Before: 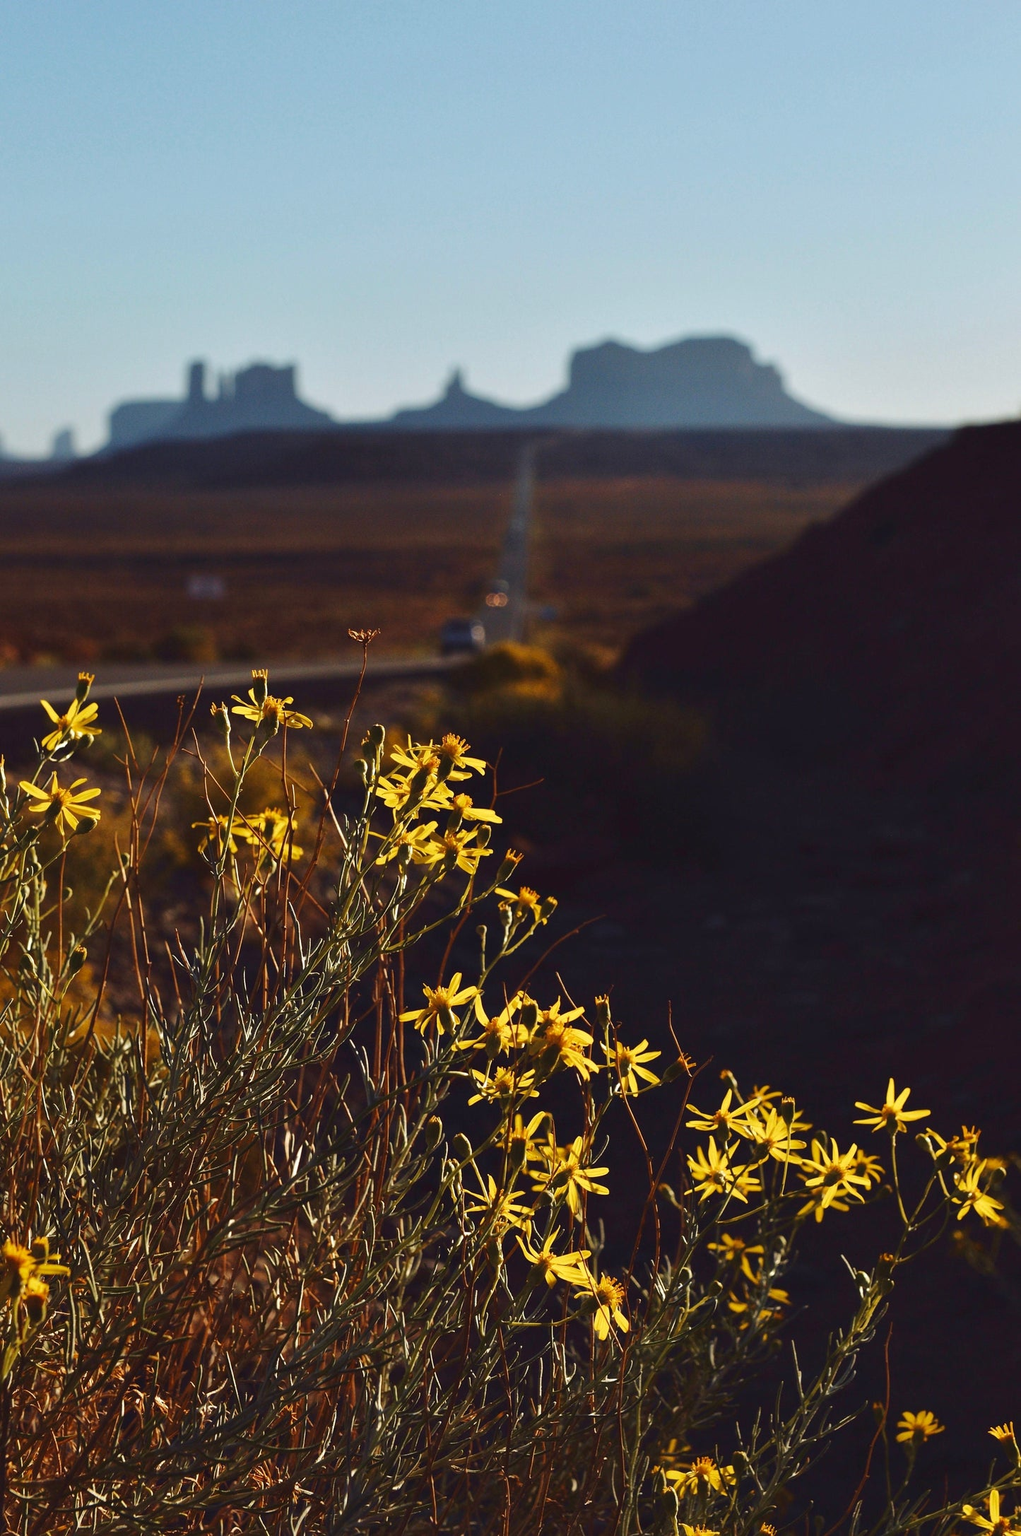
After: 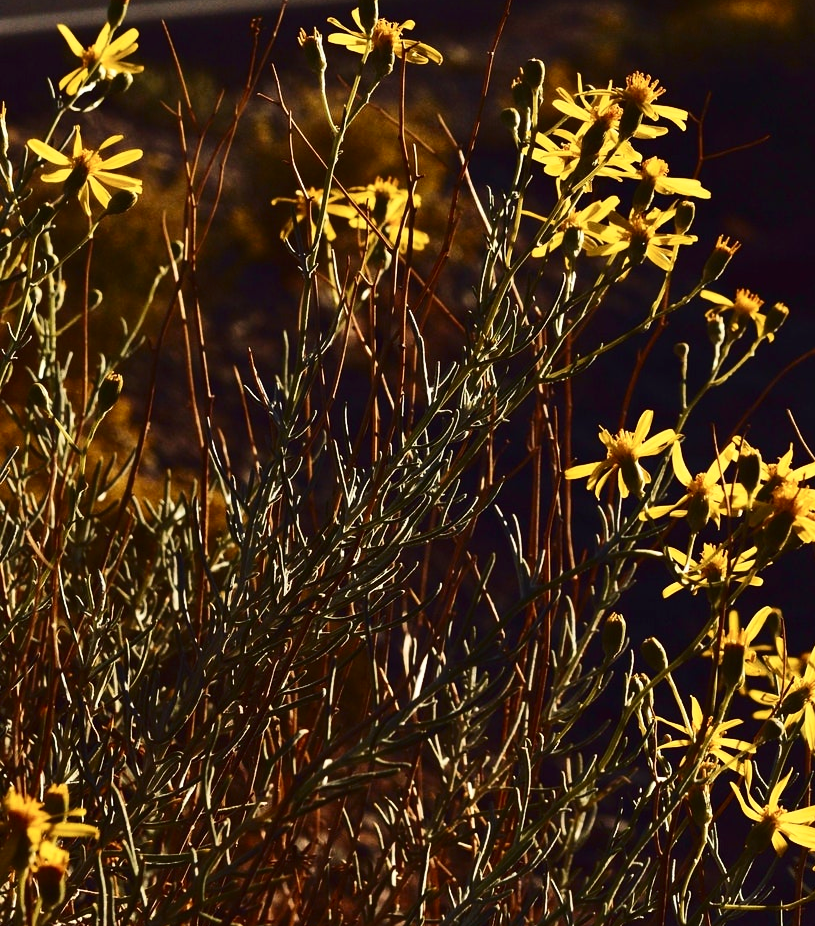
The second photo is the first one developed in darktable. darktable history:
contrast brightness saturation: contrast 0.28
crop: top 44.483%, right 43.593%, bottom 12.892%
